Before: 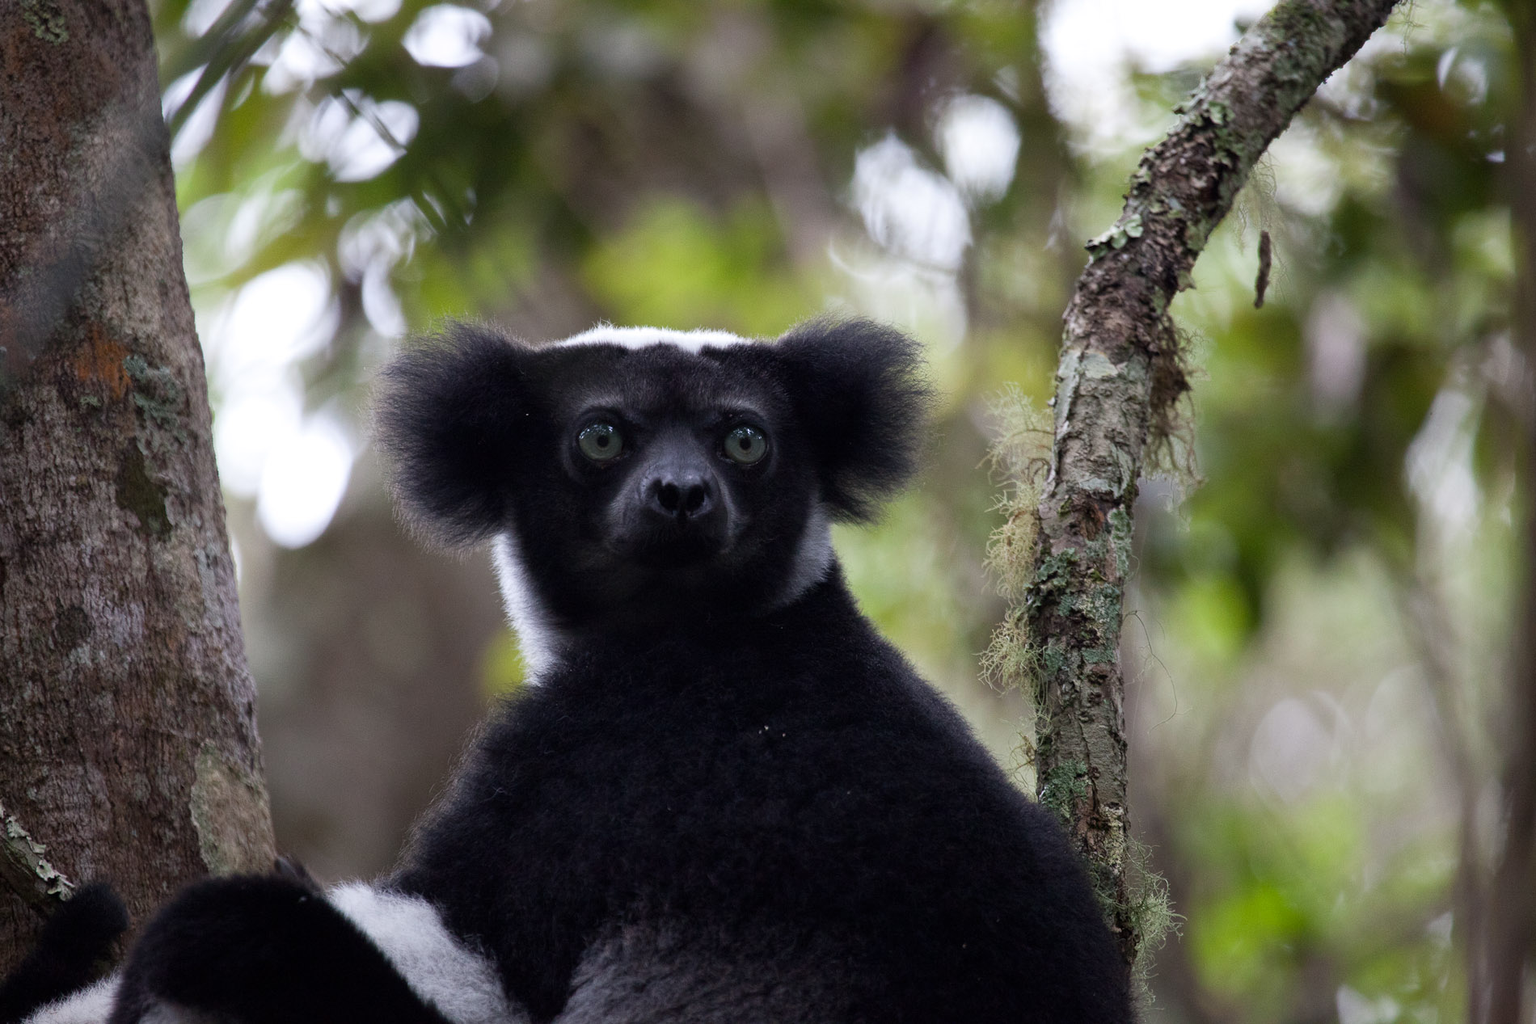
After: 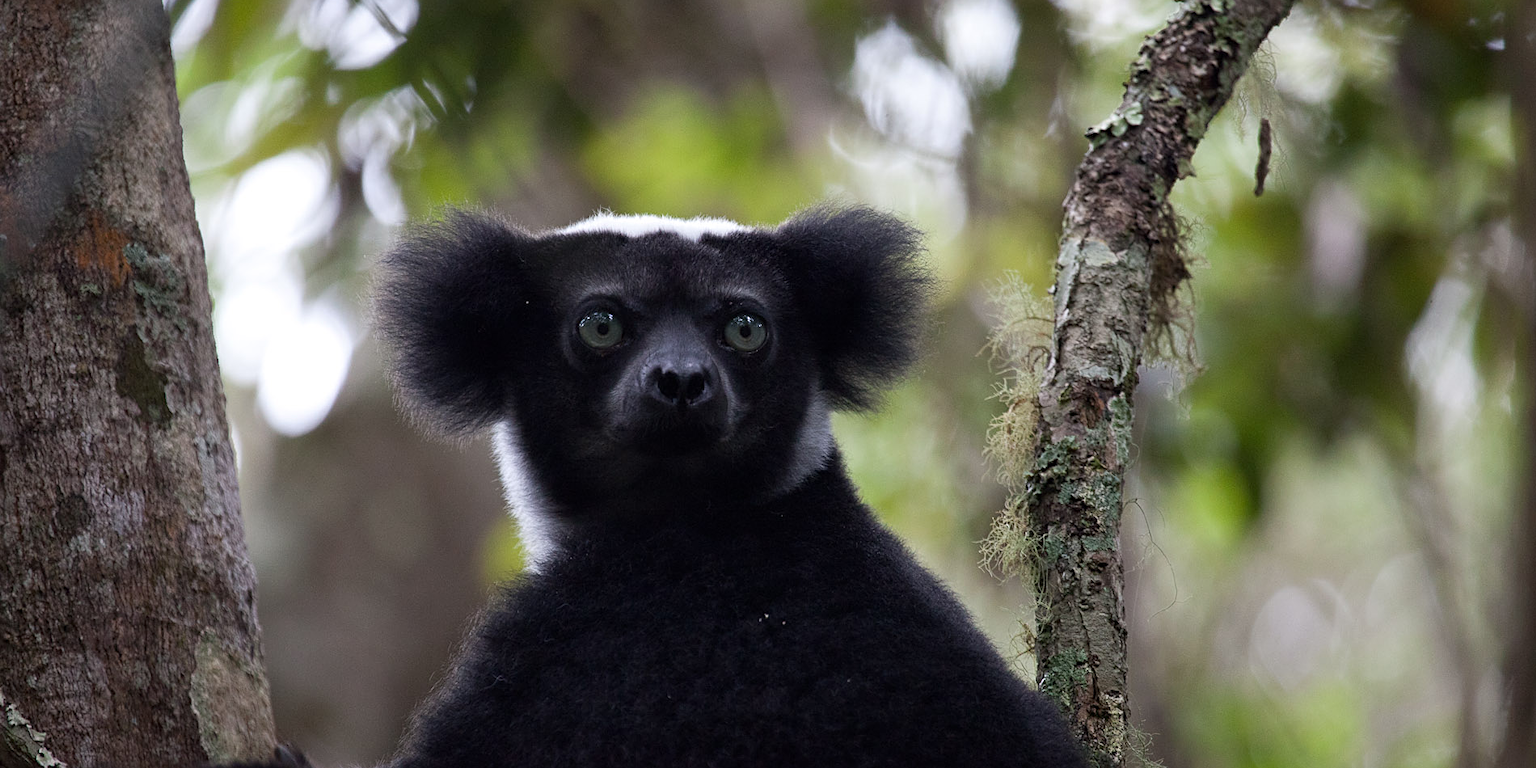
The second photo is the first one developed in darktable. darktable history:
sharpen: radius 2.529, amount 0.323
crop: top 11.038%, bottom 13.962%
